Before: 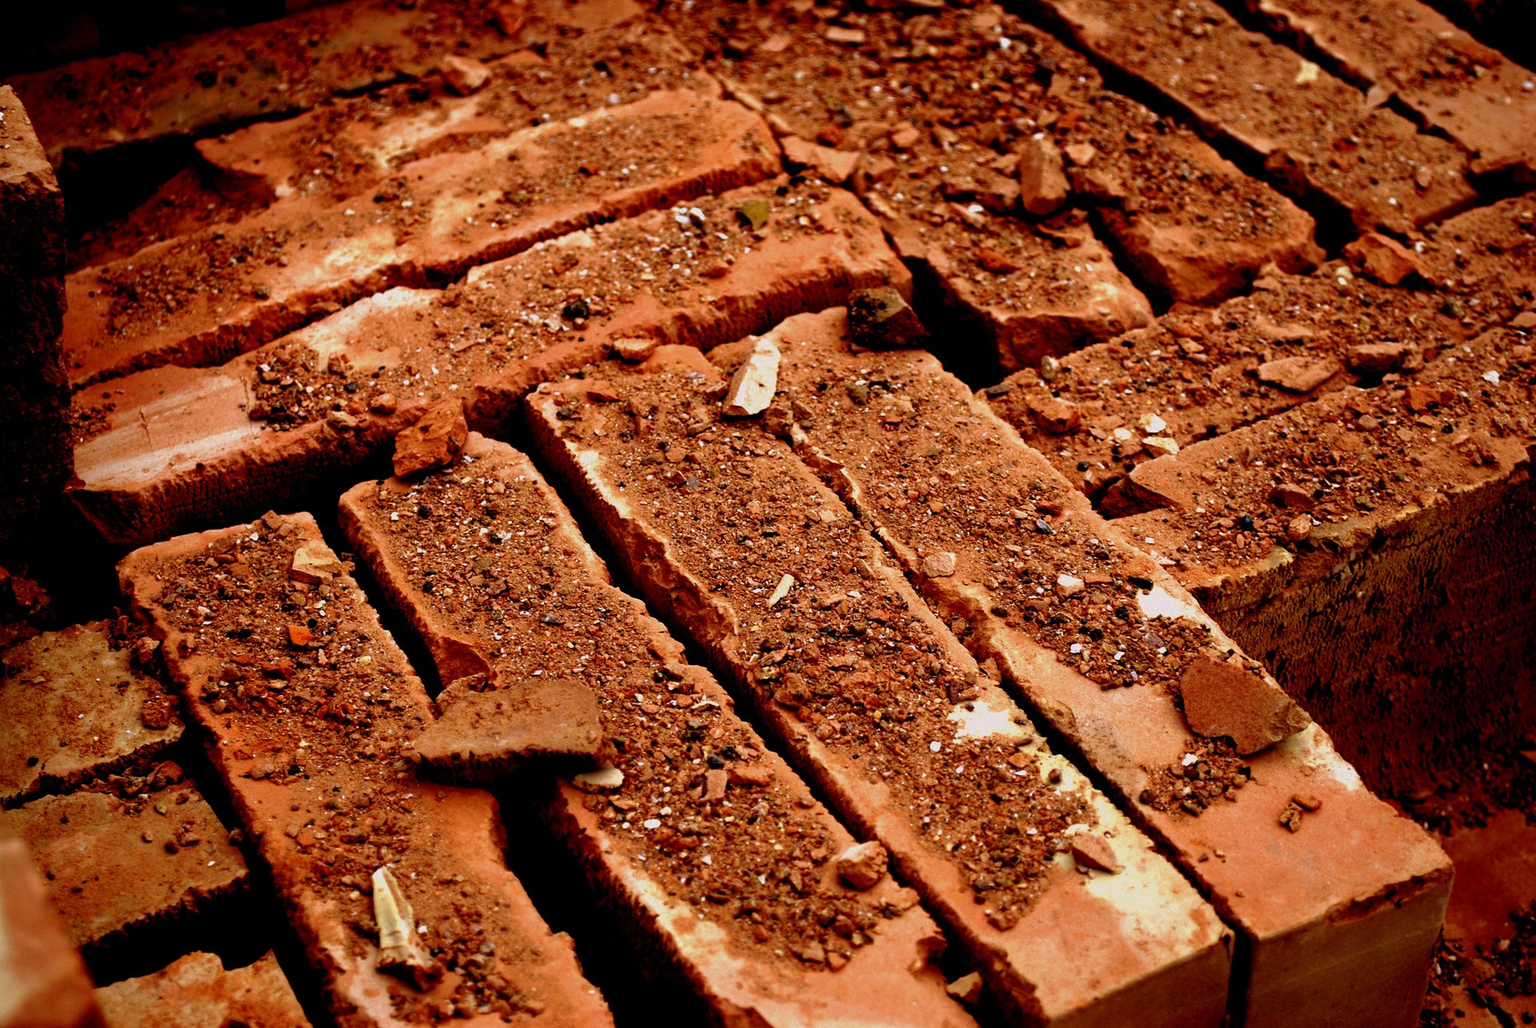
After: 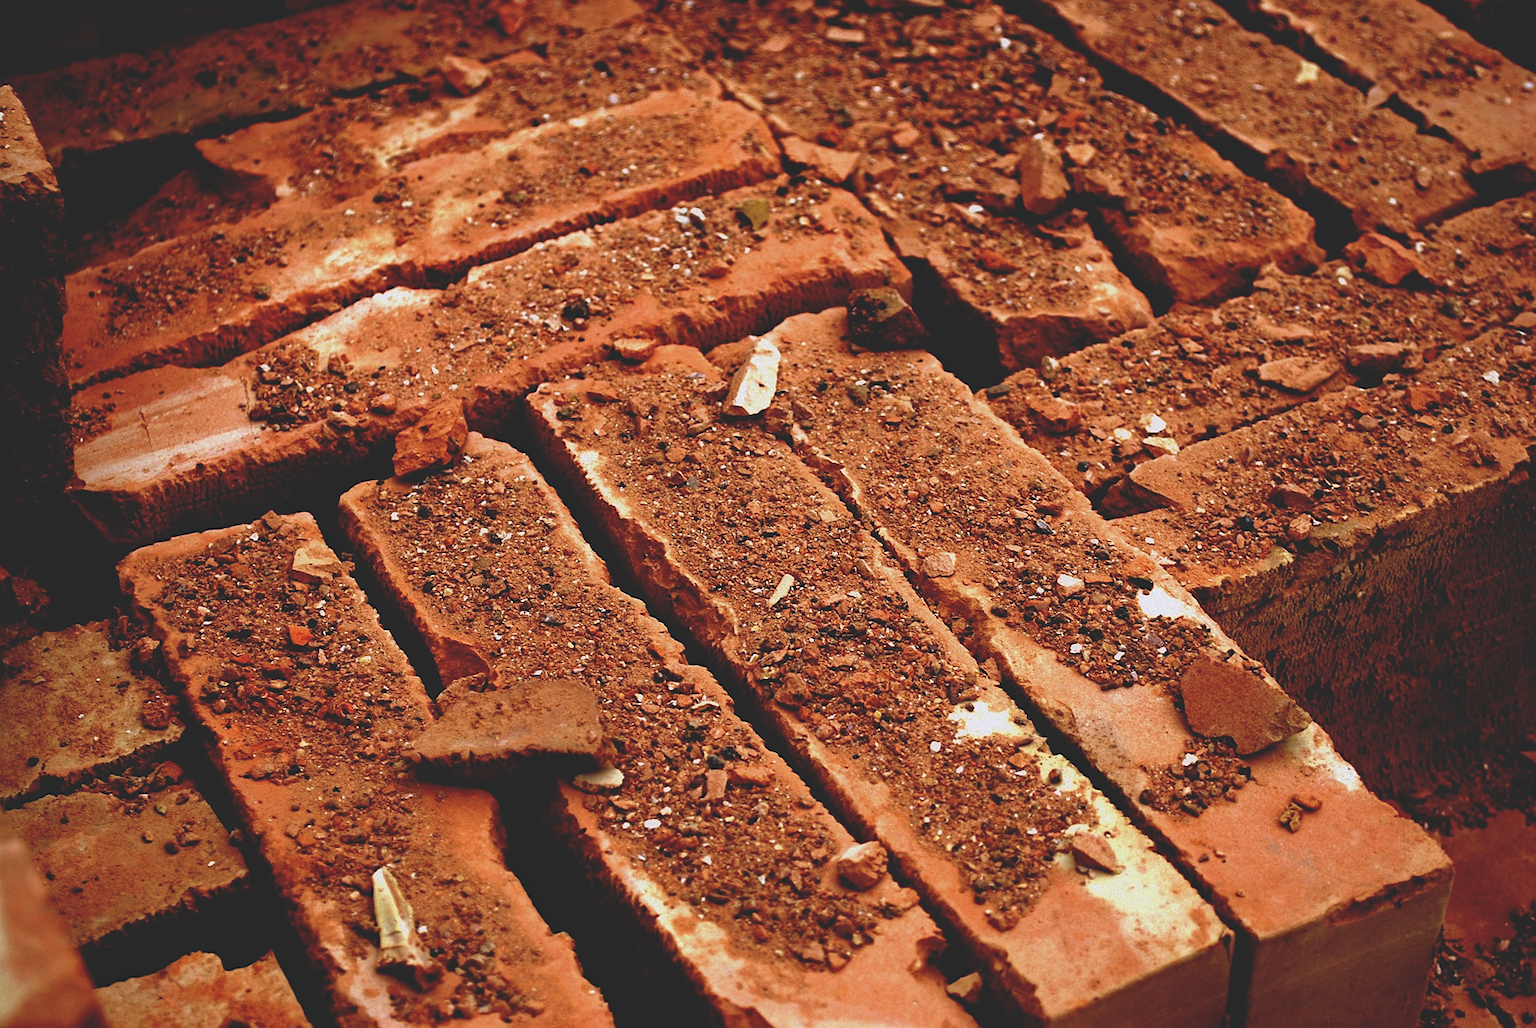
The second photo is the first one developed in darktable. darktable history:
sharpen: radius 1.272, amount 0.305, threshold 0
exposure: black level correction -0.023, exposure -0.039 EV, compensate highlight preservation false
tone equalizer: on, module defaults
haze removal: compatibility mode true, adaptive false
